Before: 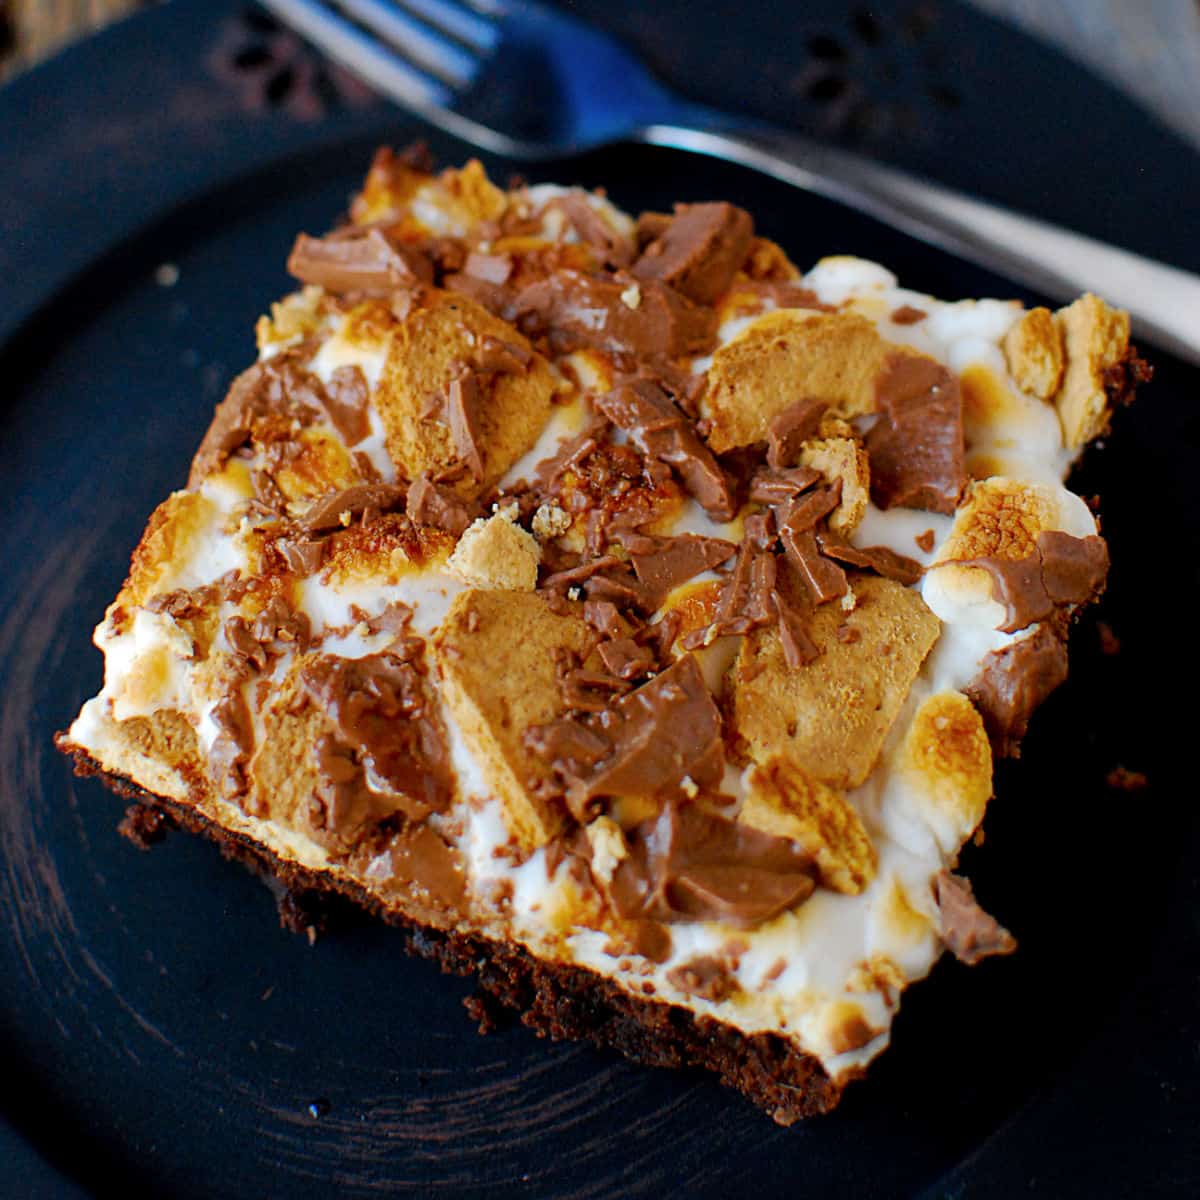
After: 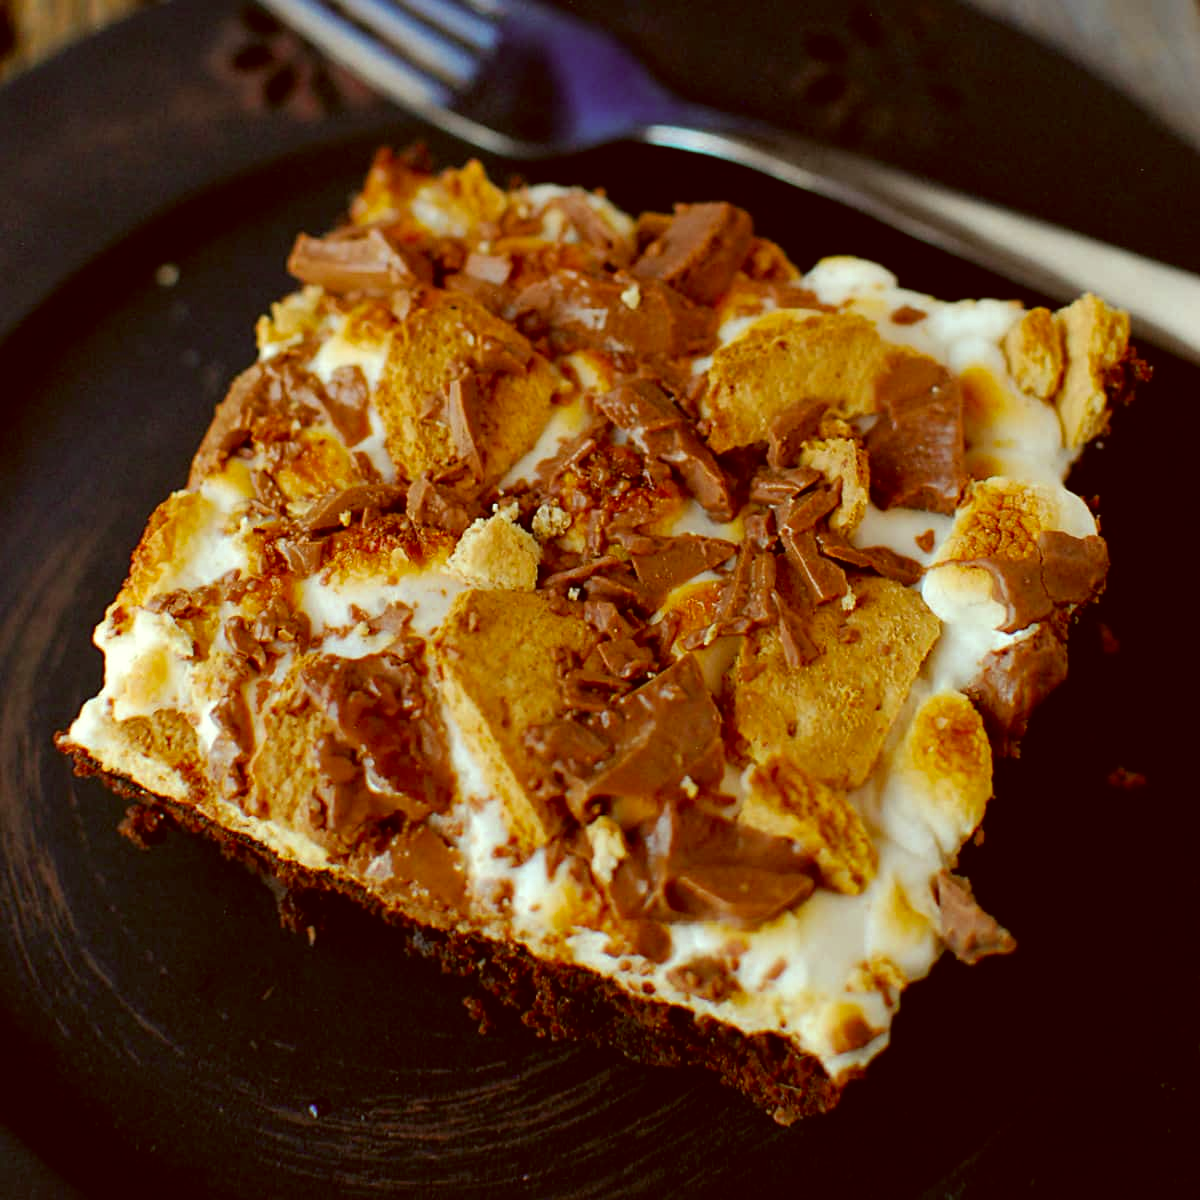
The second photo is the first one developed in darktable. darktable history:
color zones: curves: ch0 [(0.25, 0.5) (0.463, 0.627) (0.484, 0.637) (0.75, 0.5)]
color correction: highlights a* -5.94, highlights b* 9.48, shadows a* 10.12, shadows b* 23.94
